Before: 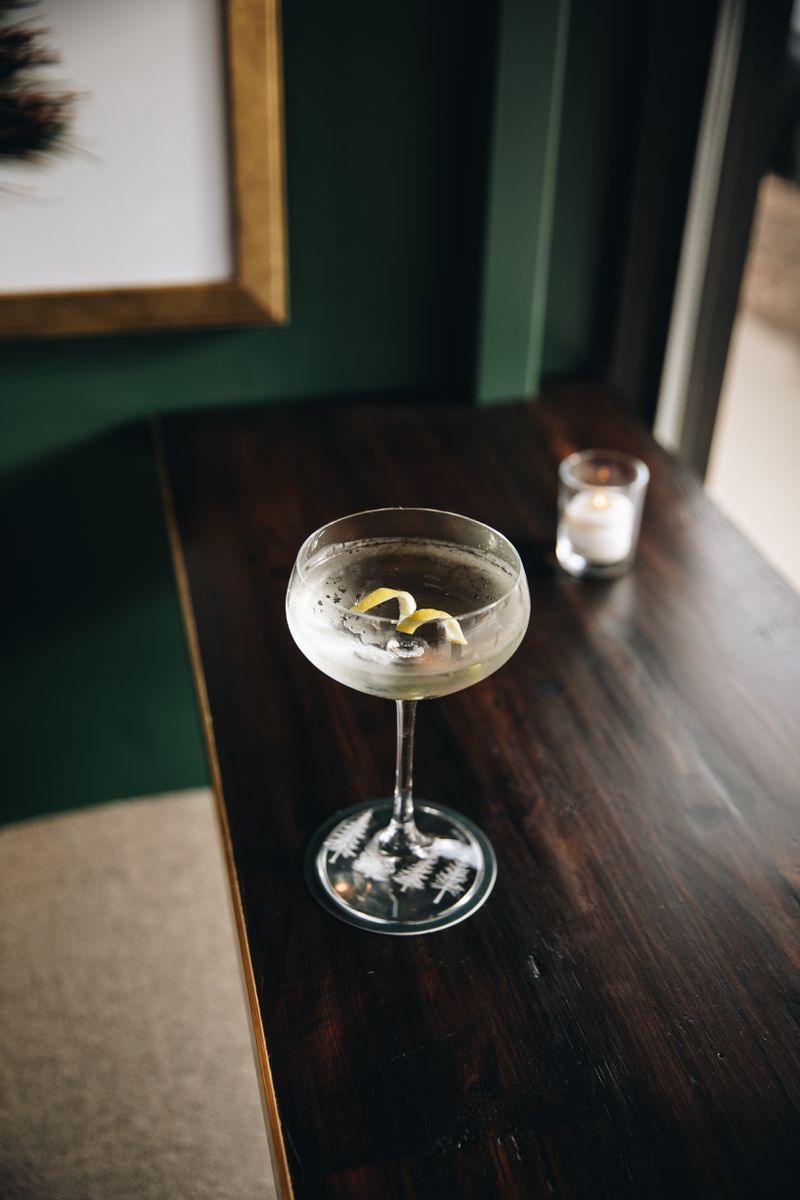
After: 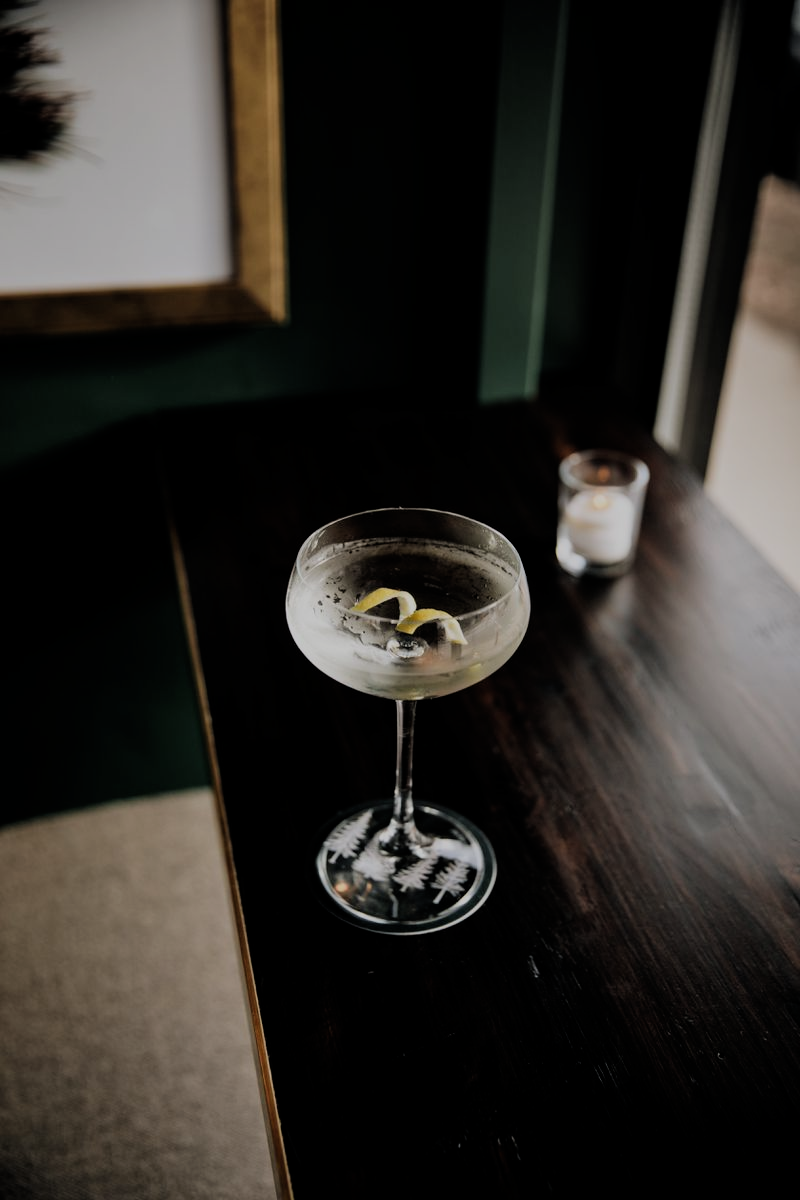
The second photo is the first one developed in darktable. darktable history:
filmic rgb: middle gray luminance 29.12%, black relative exposure -10.38 EV, white relative exposure 5.47 EV, target black luminance 0%, hardness 3.93, latitude 2.78%, contrast 1.127, highlights saturation mix 4.4%, shadows ↔ highlights balance 15.93%, add noise in highlights 0, preserve chrominance luminance Y, color science v3 (2019), use custom middle-gray values true, contrast in highlights soft
